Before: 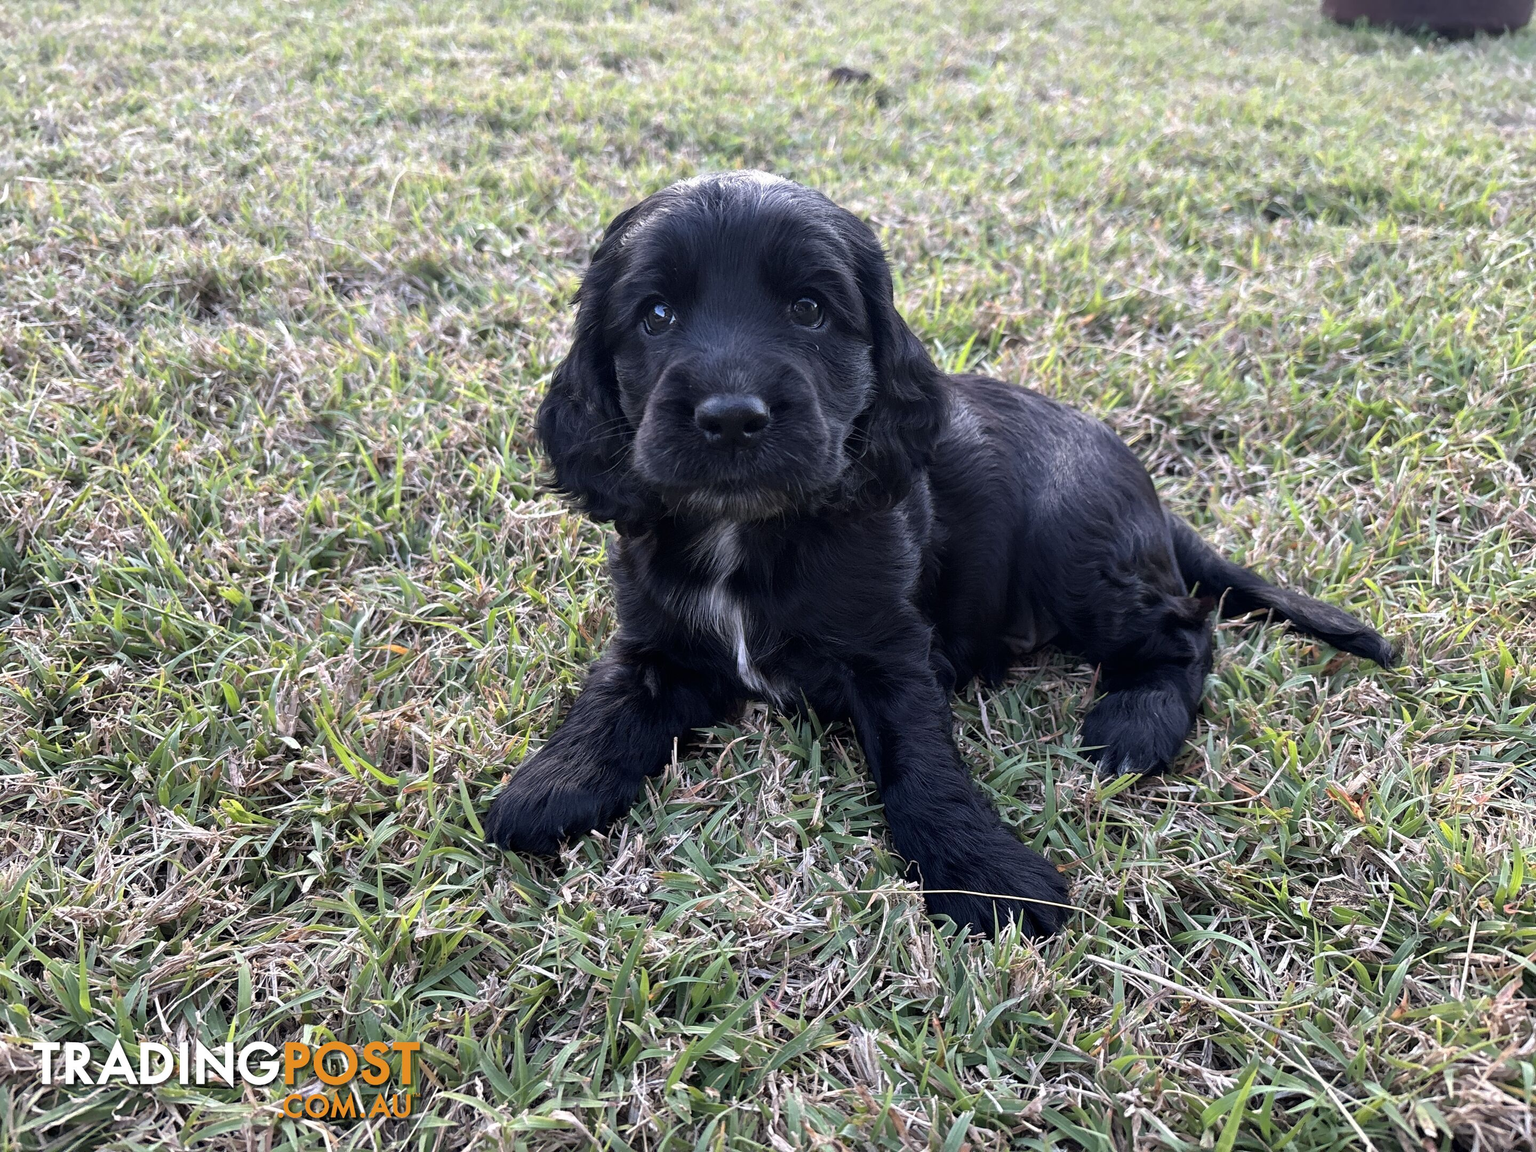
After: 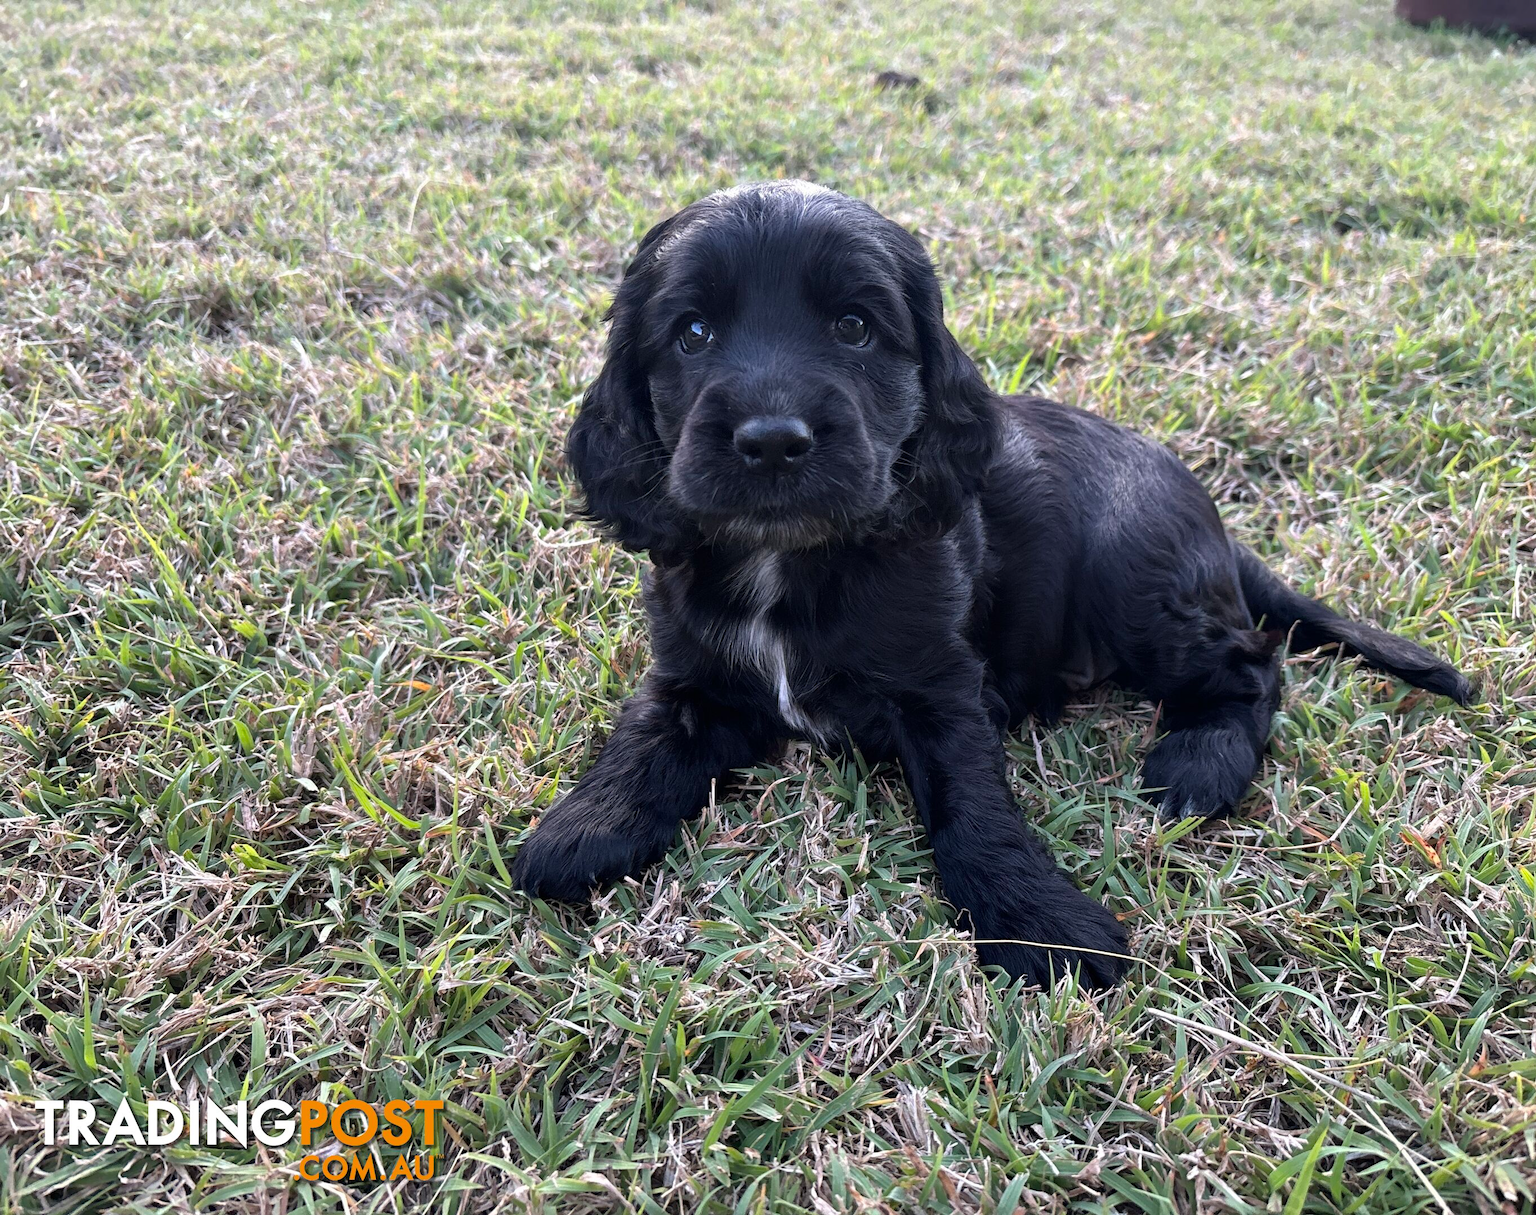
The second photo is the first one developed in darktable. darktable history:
crop and rotate: left 0%, right 5.261%
